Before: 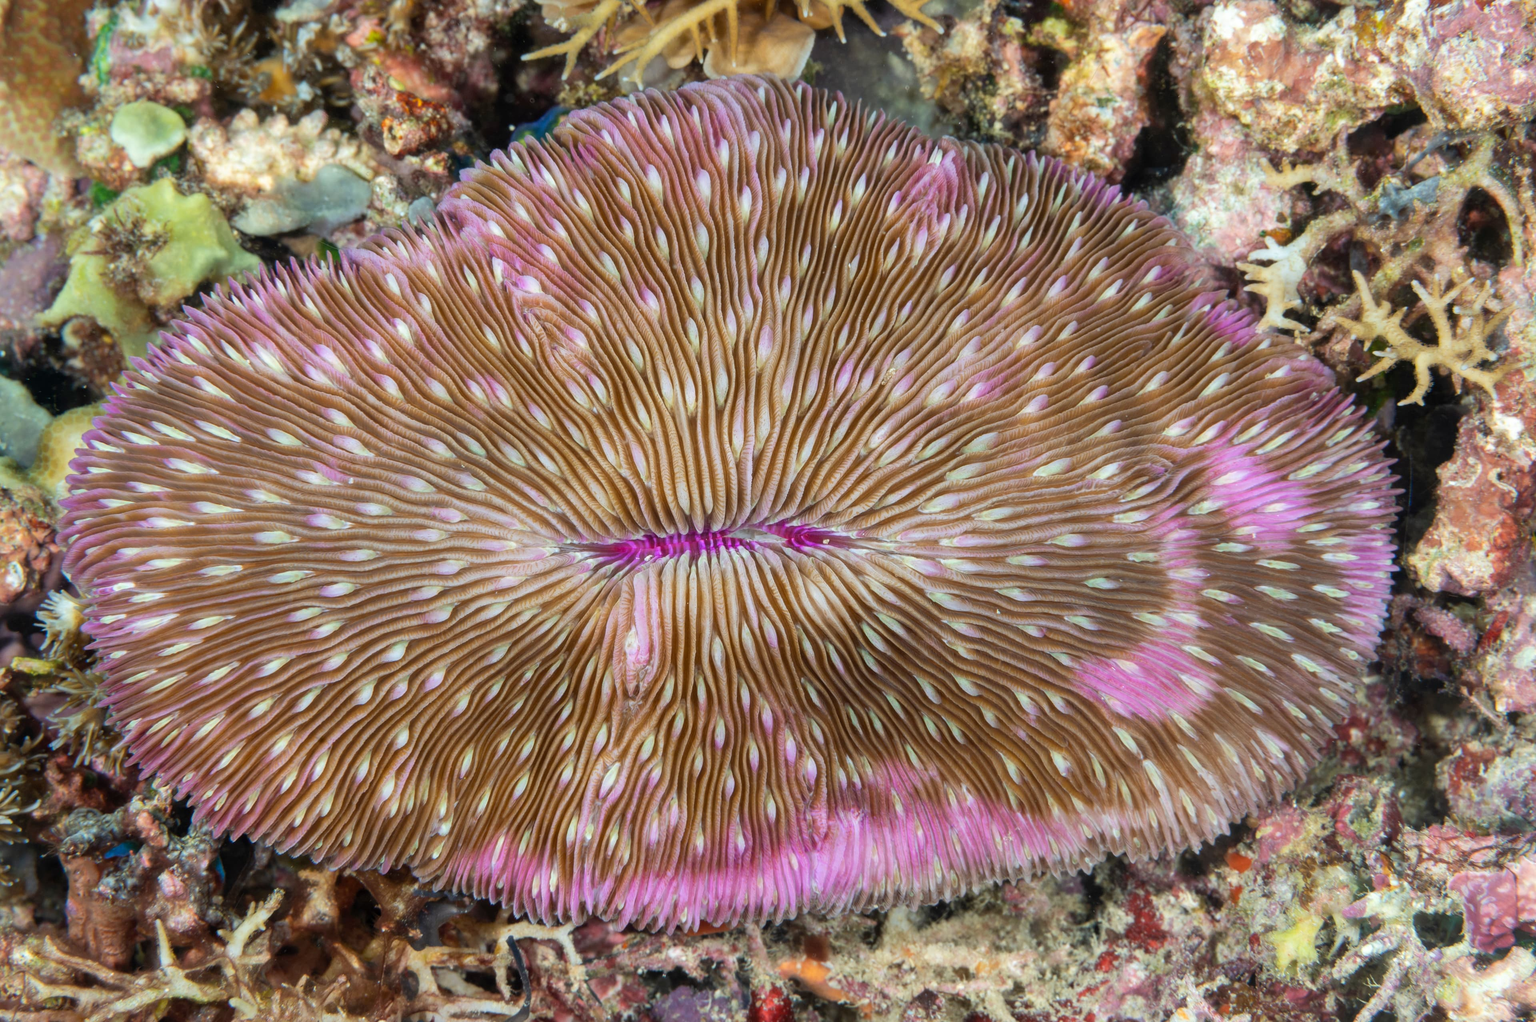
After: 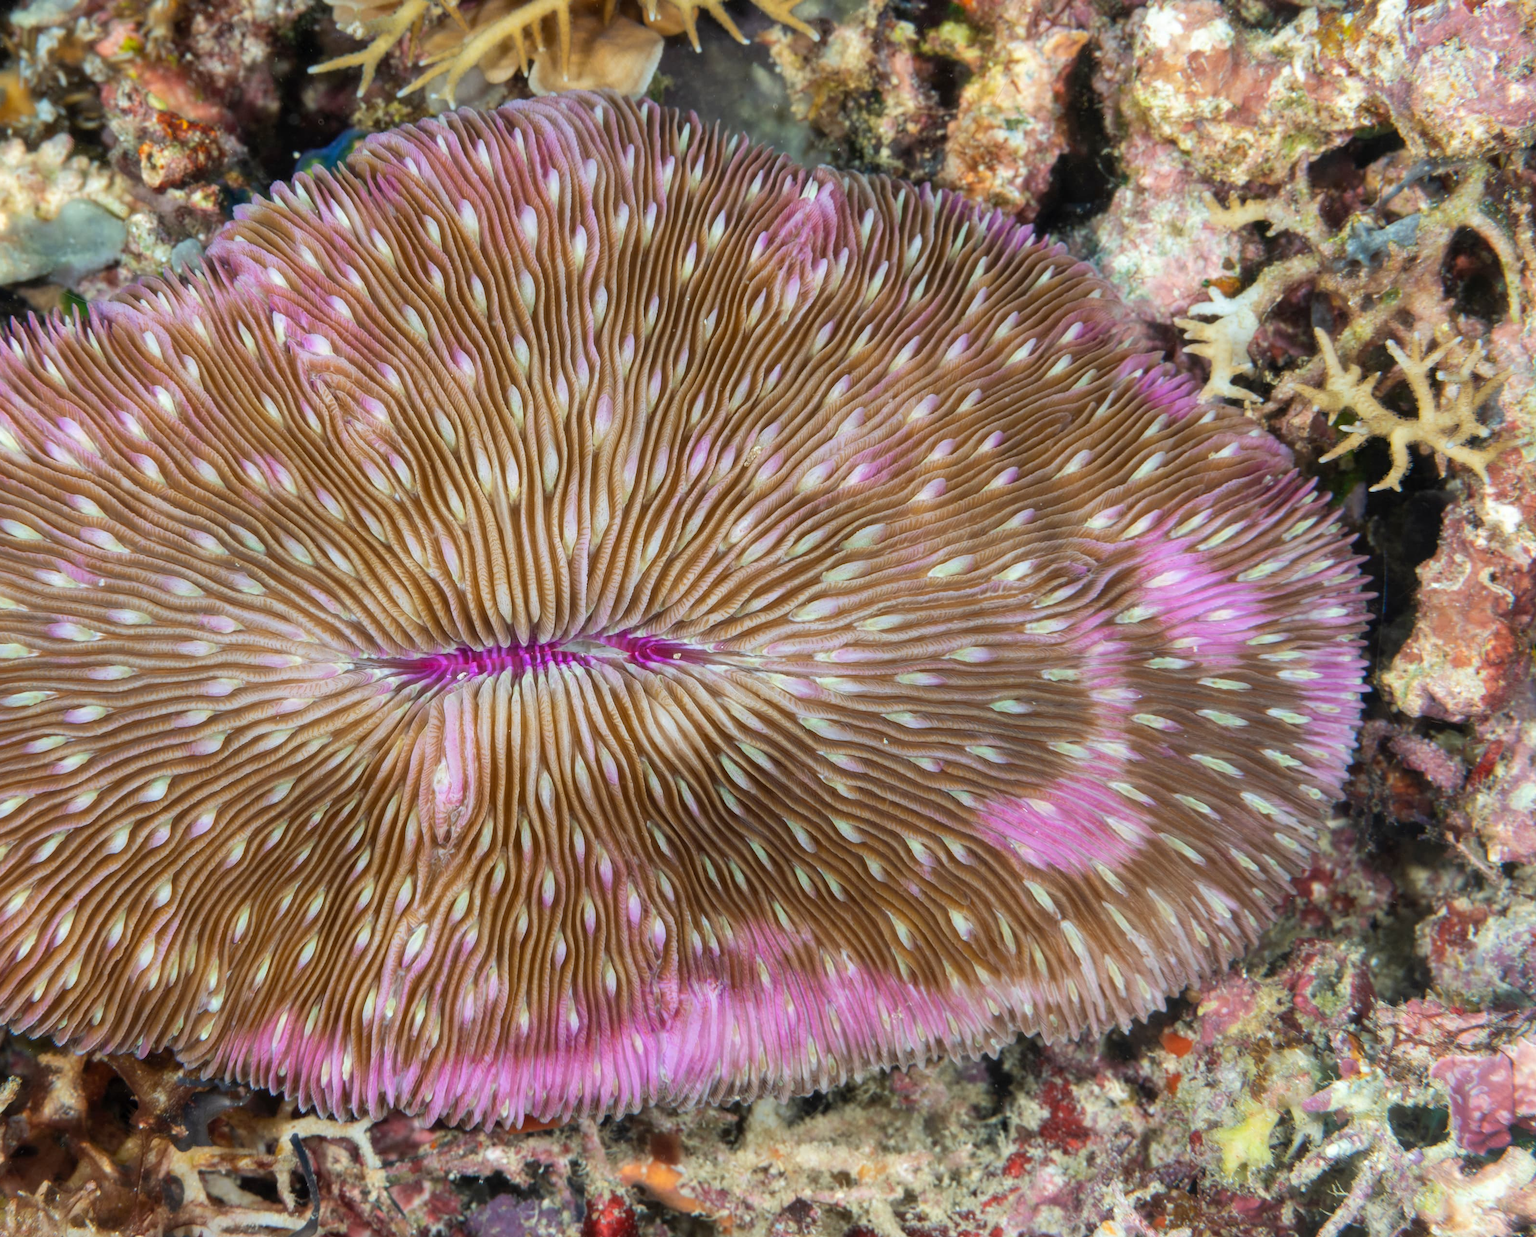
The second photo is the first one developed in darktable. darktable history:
crop: left 17.416%, bottom 0.021%
